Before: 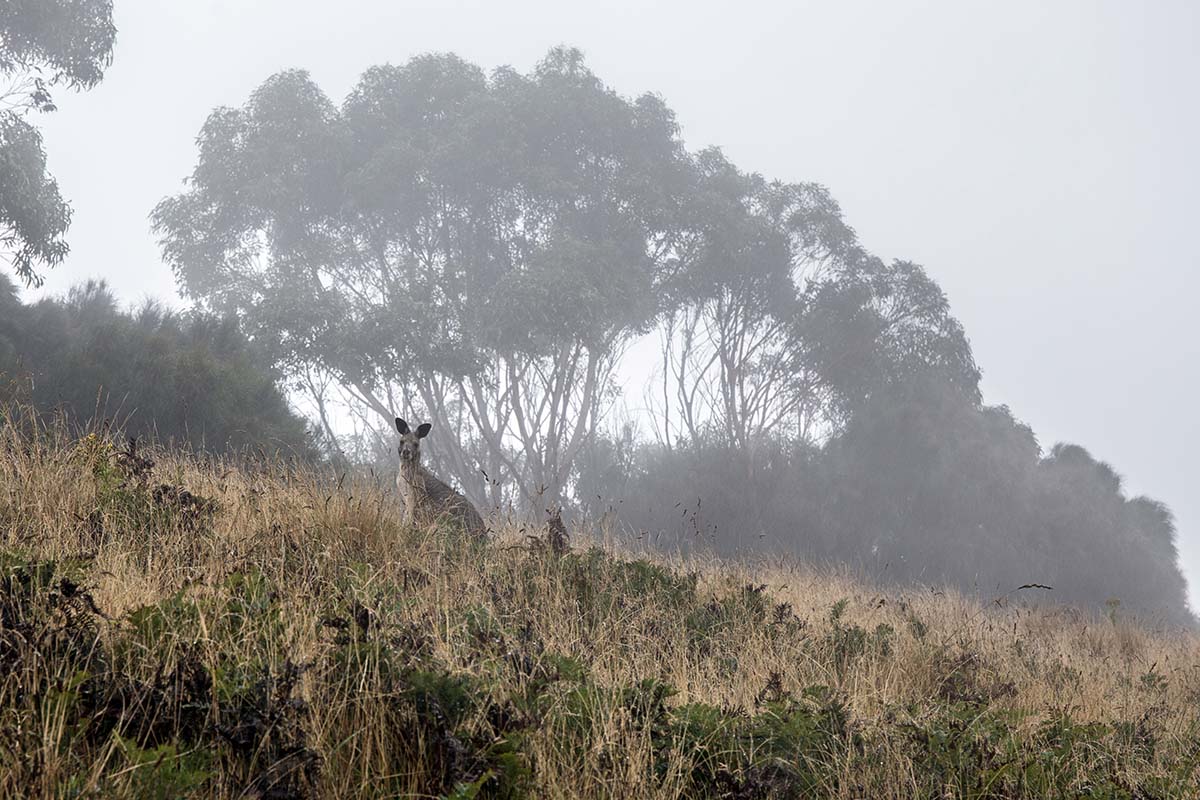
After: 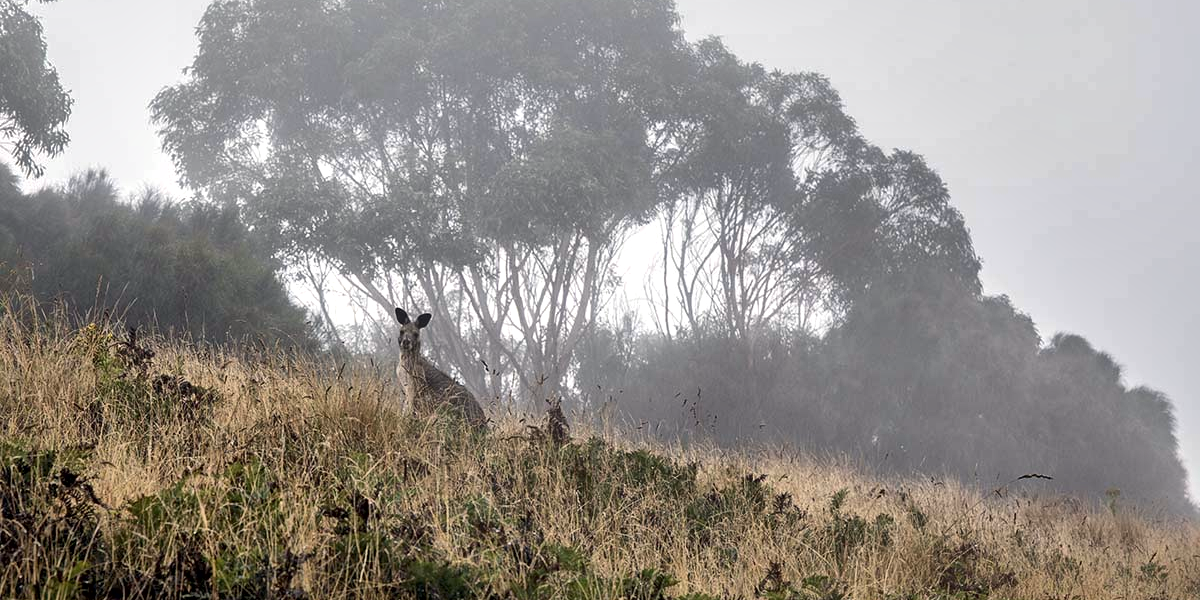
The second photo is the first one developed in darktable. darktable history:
color correction: highlights a* 0.816, highlights b* 2.78, saturation 1.1
crop: top 13.819%, bottom 11.169%
shadows and highlights: shadows 30
local contrast: mode bilateral grid, contrast 25, coarseness 60, detail 151%, midtone range 0.2
